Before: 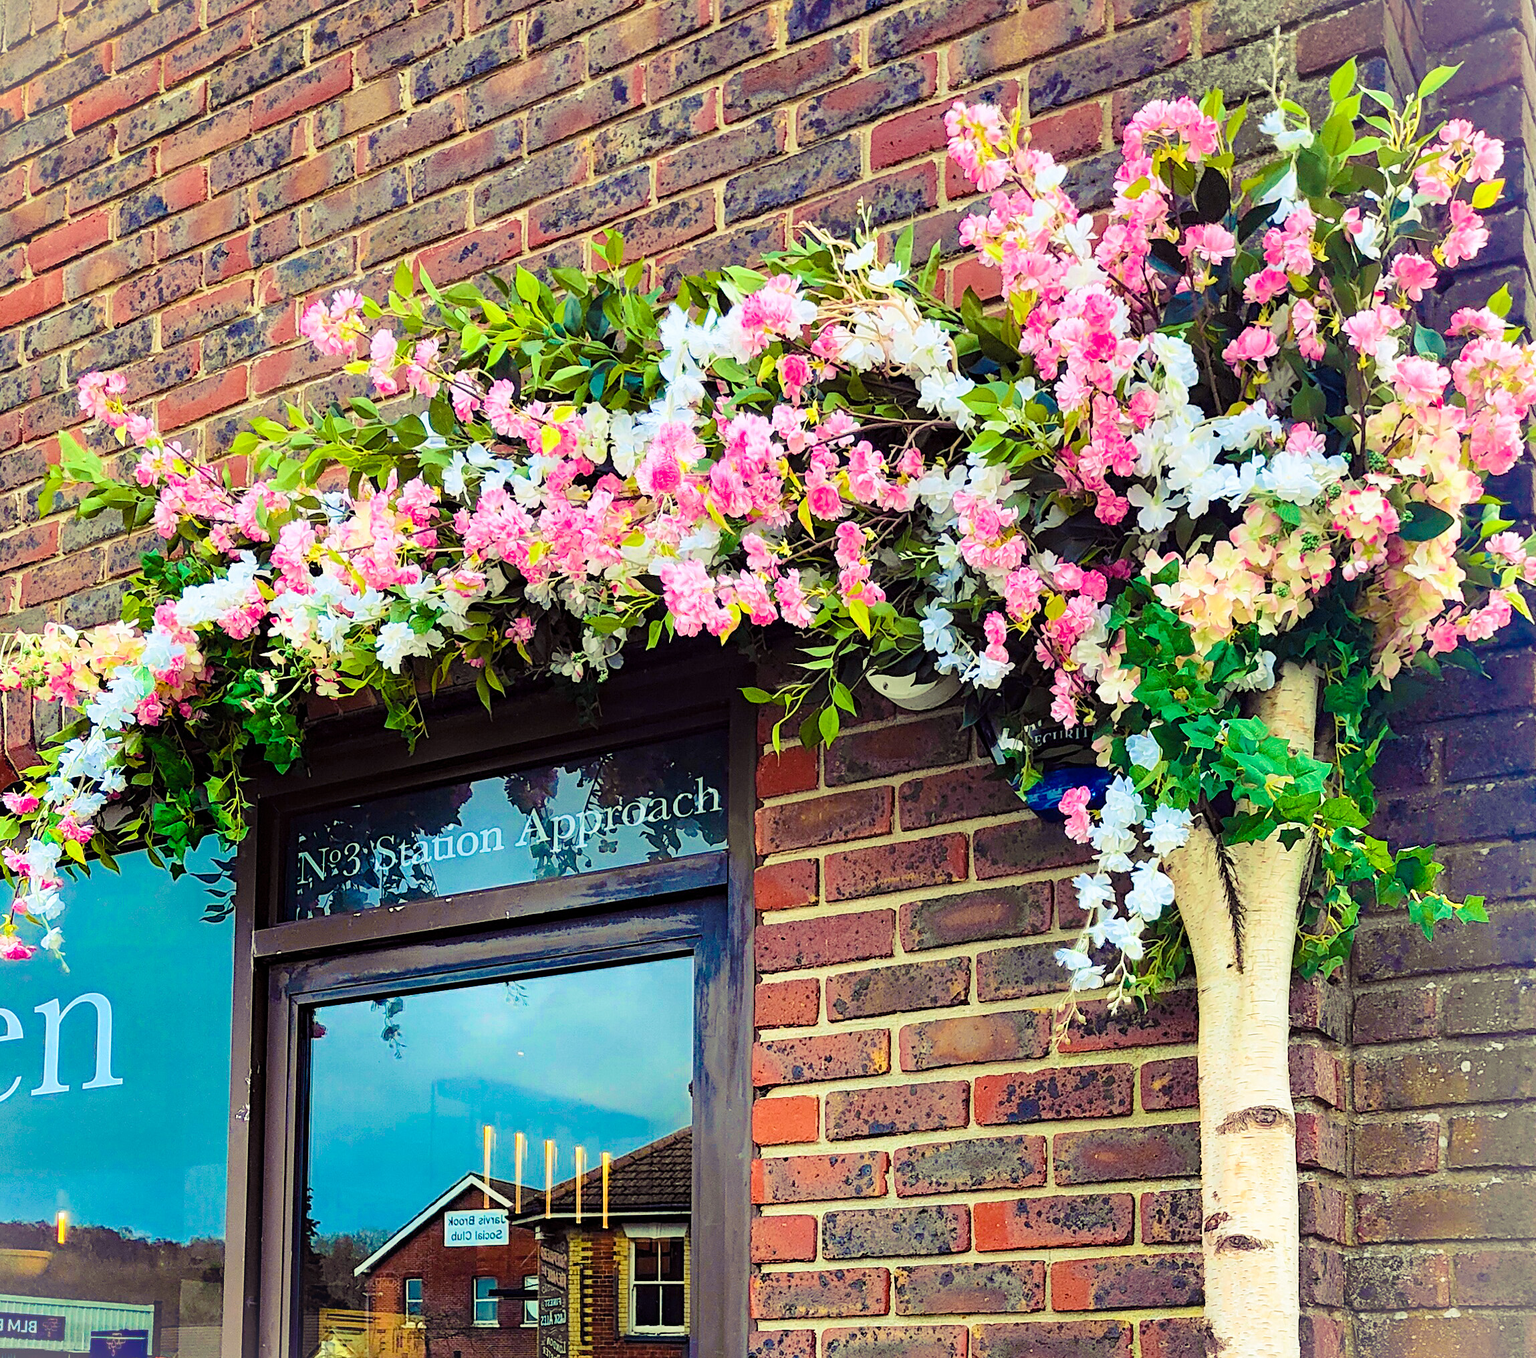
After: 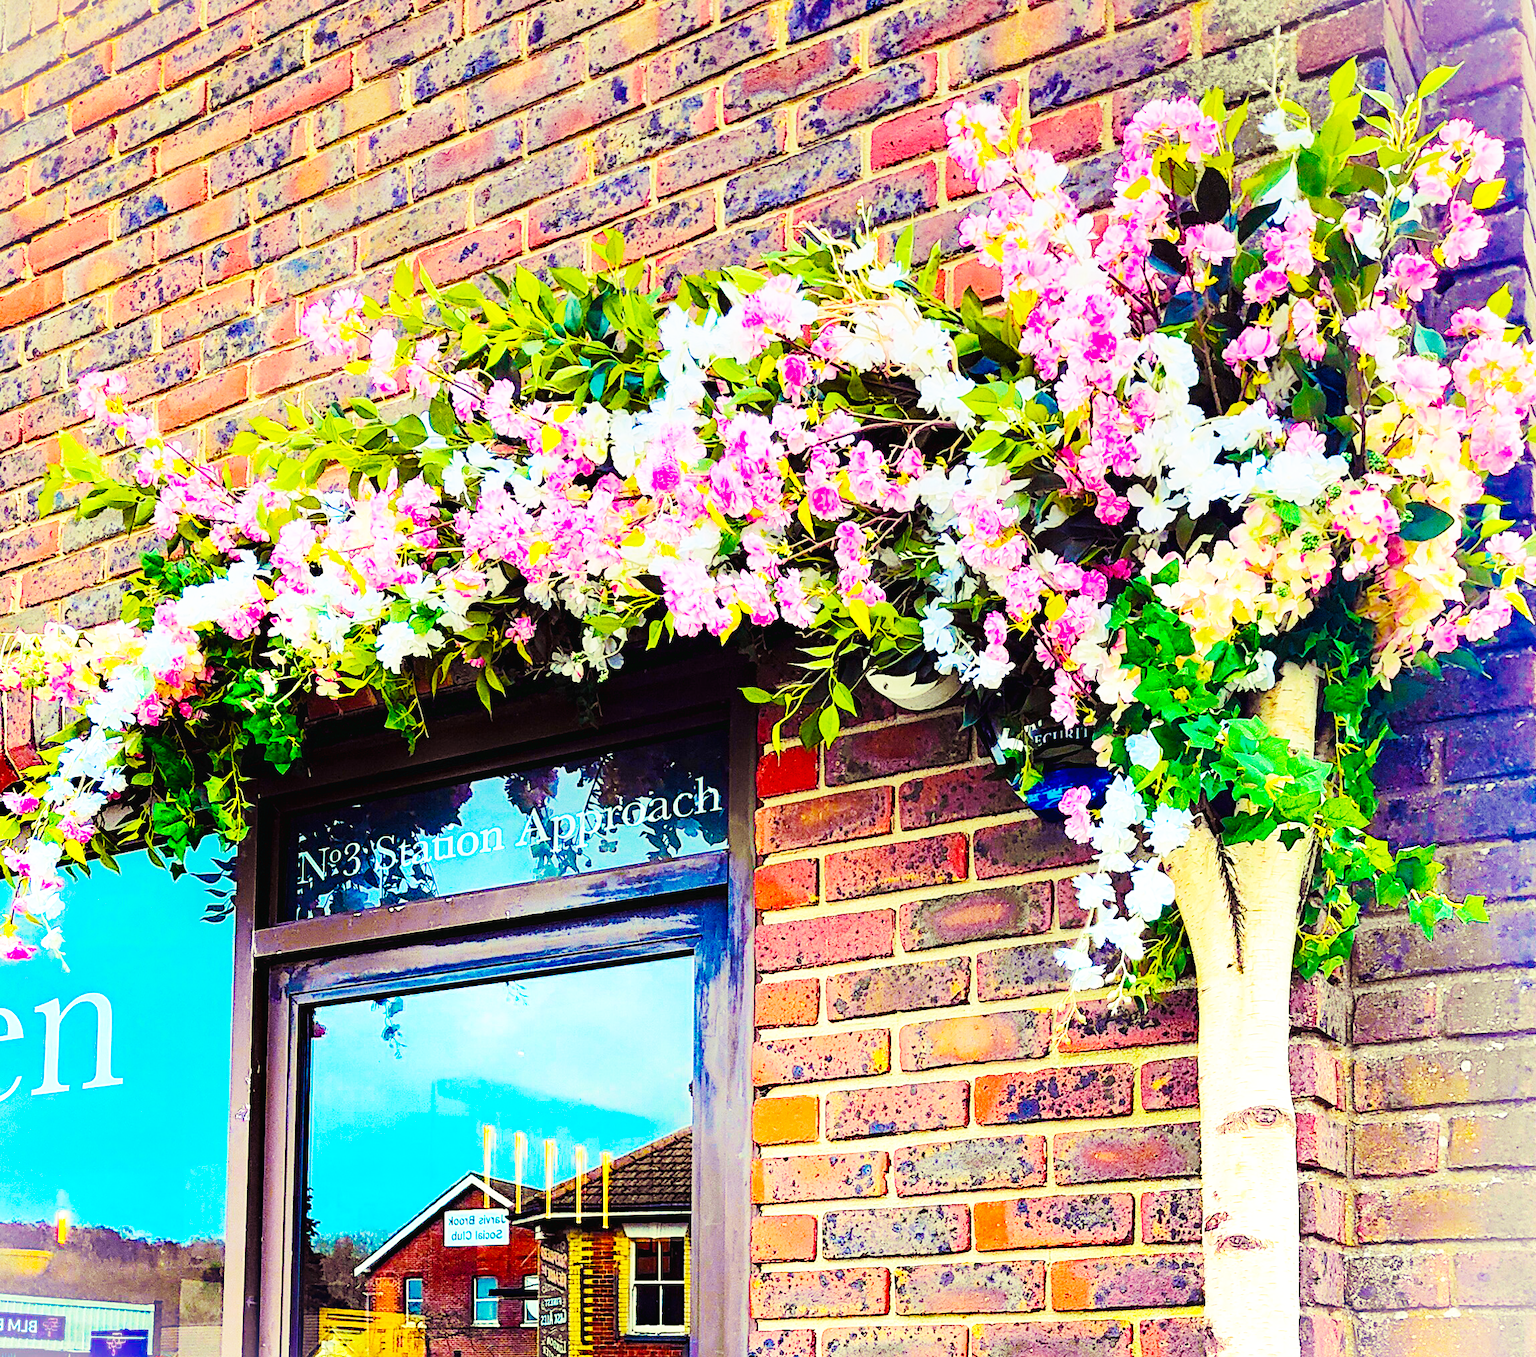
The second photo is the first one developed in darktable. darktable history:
color balance rgb: perceptual saturation grading › global saturation 25%, perceptual brilliance grading › mid-tones 10%, perceptual brilliance grading › shadows 15%, global vibrance 20%
graduated density: on, module defaults
base curve: curves: ch0 [(0, 0.003) (0.001, 0.002) (0.006, 0.004) (0.02, 0.022) (0.048, 0.086) (0.094, 0.234) (0.162, 0.431) (0.258, 0.629) (0.385, 0.8) (0.548, 0.918) (0.751, 0.988) (1, 1)], preserve colors none
